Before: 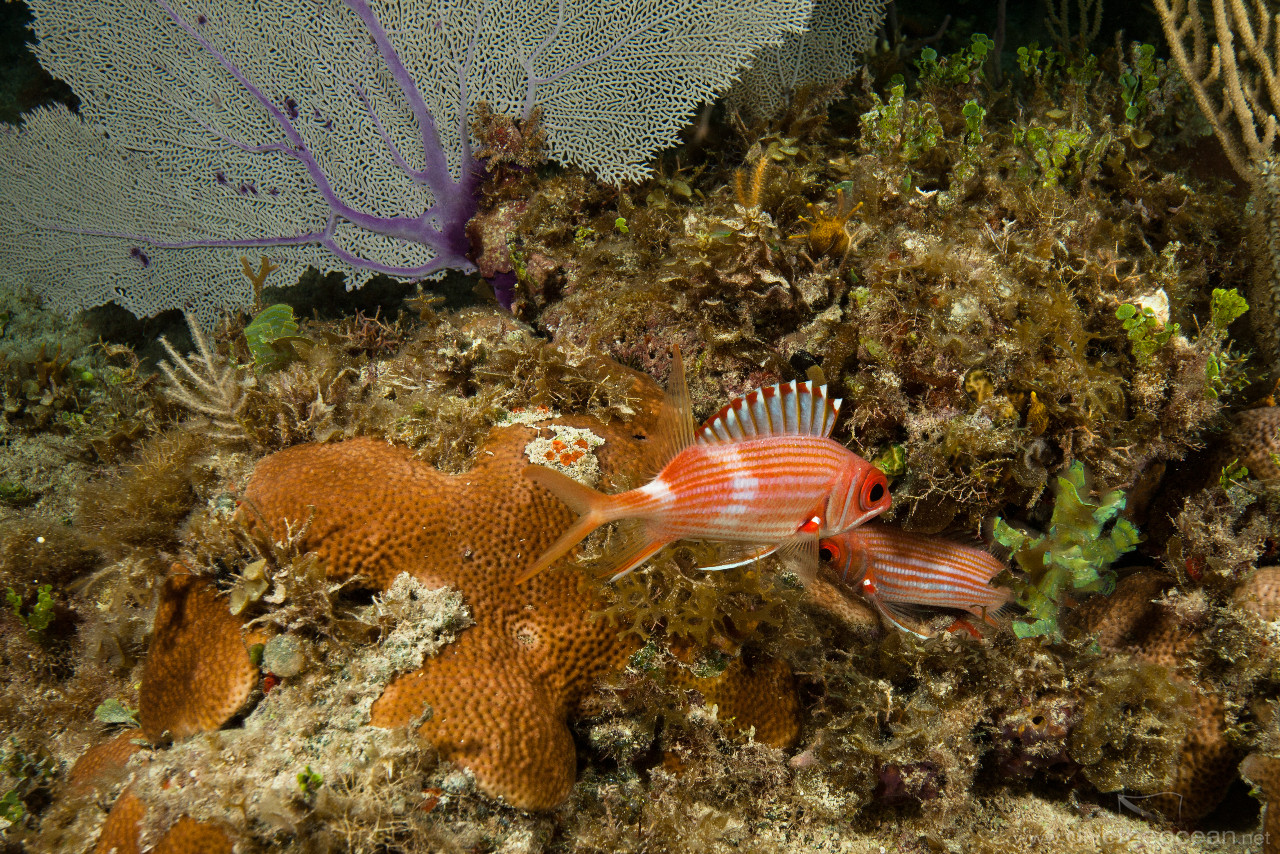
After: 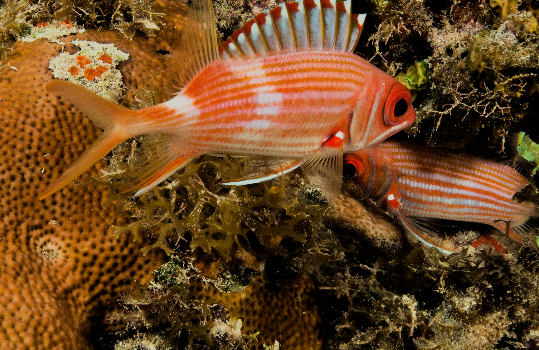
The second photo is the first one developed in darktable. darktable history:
white balance: red 1.009, blue 0.985
crop: left 37.221%, top 45.169%, right 20.63%, bottom 13.777%
filmic rgb: black relative exposure -6.15 EV, white relative exposure 6.96 EV, hardness 2.23, color science v6 (2022)
tone equalizer: -8 EV -0.417 EV, -7 EV -0.389 EV, -6 EV -0.333 EV, -5 EV -0.222 EV, -3 EV 0.222 EV, -2 EV 0.333 EV, -1 EV 0.389 EV, +0 EV 0.417 EV, edges refinement/feathering 500, mask exposure compensation -1.57 EV, preserve details no
vibrance: vibrance 0%
